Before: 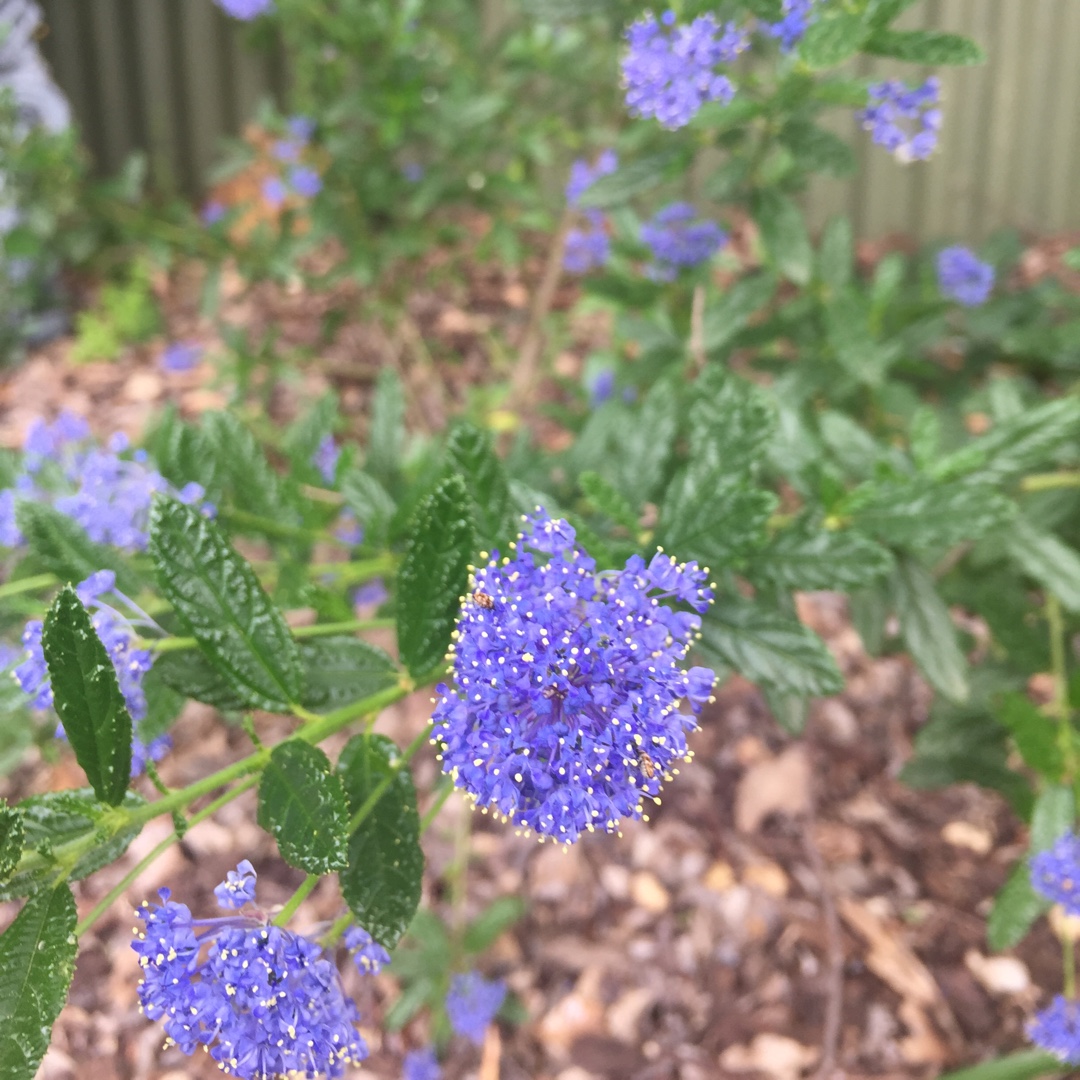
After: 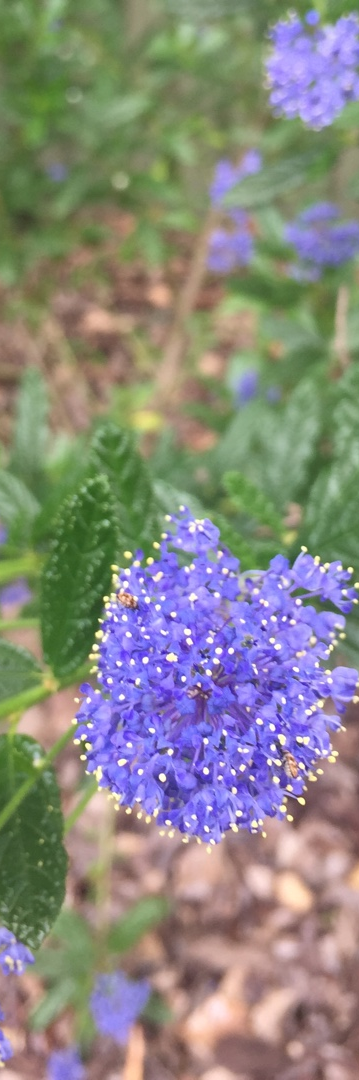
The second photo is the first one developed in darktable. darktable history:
crop: left 33.023%, right 33.712%
